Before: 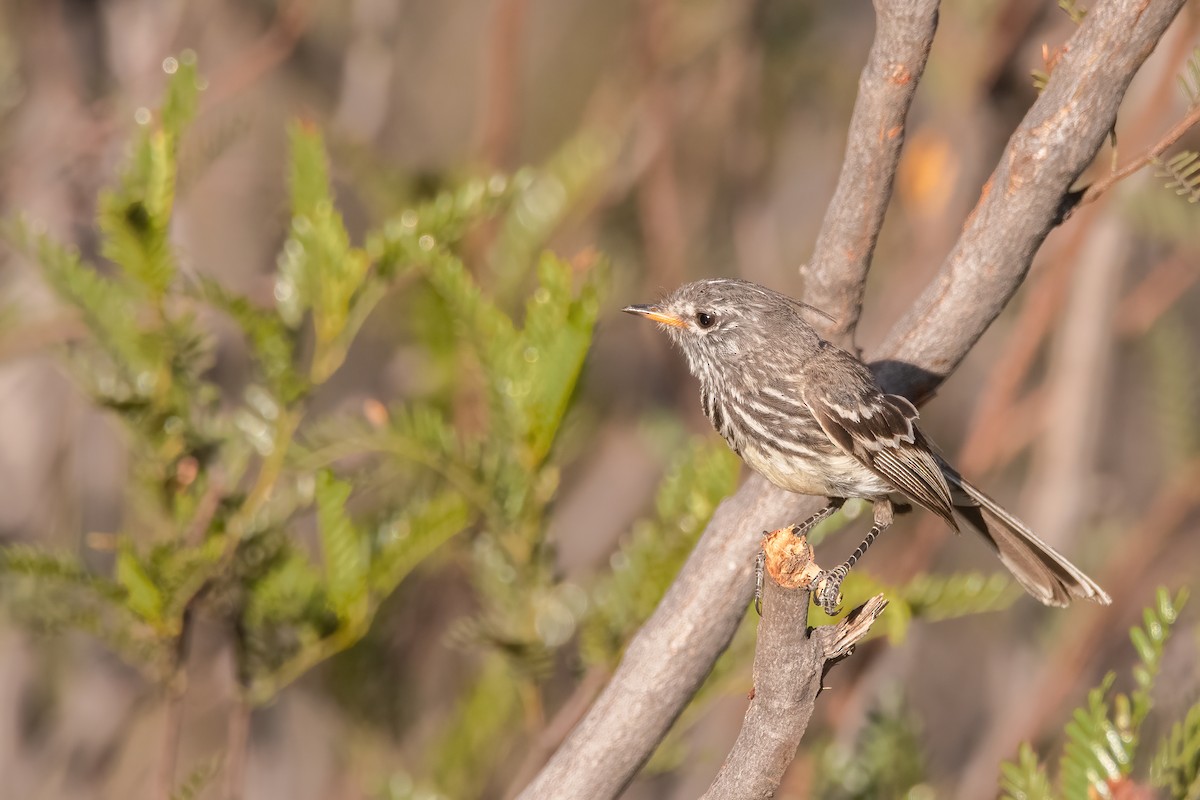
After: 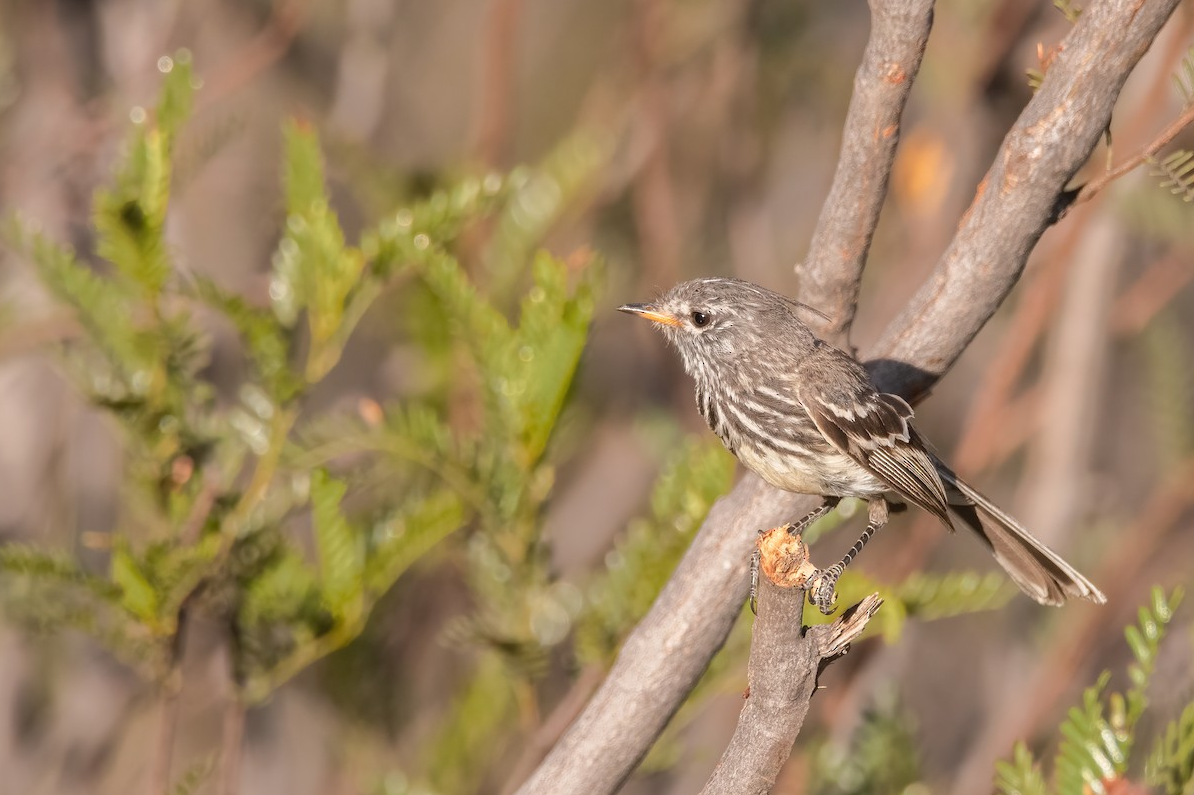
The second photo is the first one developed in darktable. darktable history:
crop and rotate: left 0.487%, top 0.232%, bottom 0.337%
